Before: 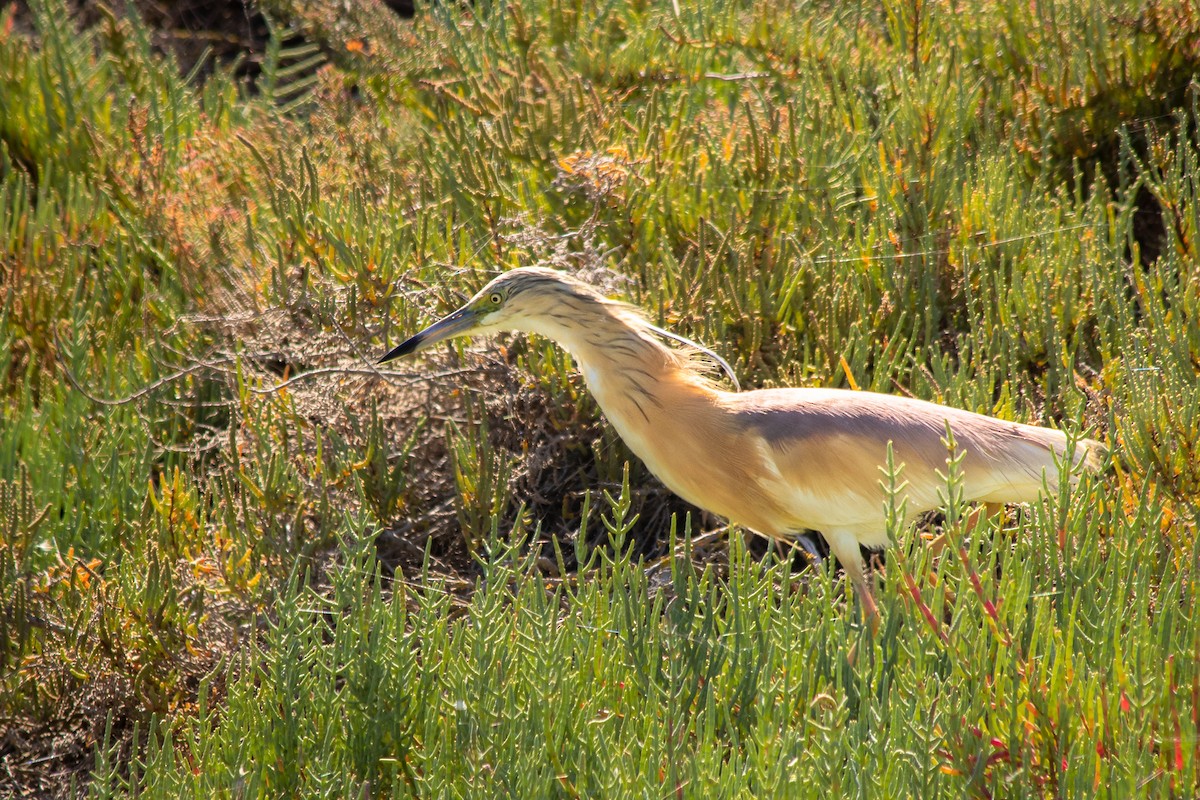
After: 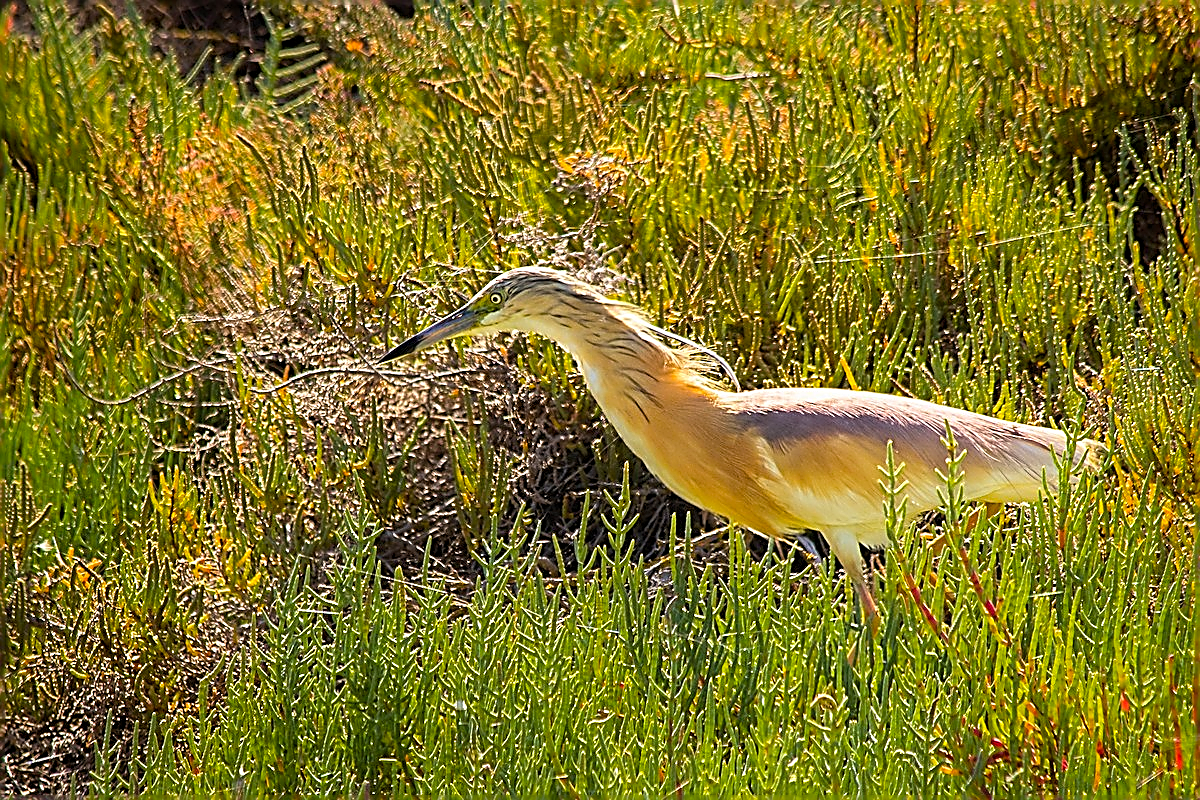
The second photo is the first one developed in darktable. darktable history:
sharpen: amount 2
color balance rgb: perceptual saturation grading › global saturation 25%, global vibrance 20%
